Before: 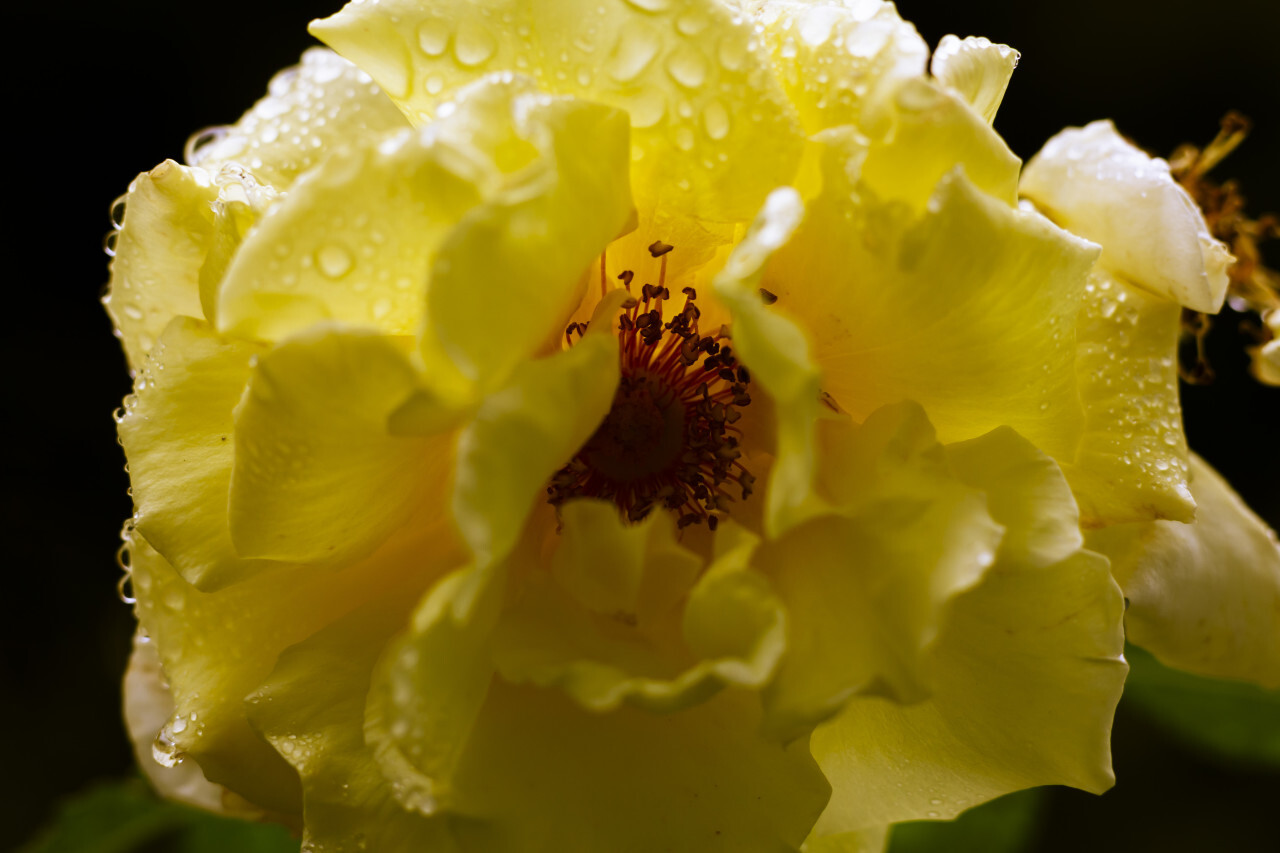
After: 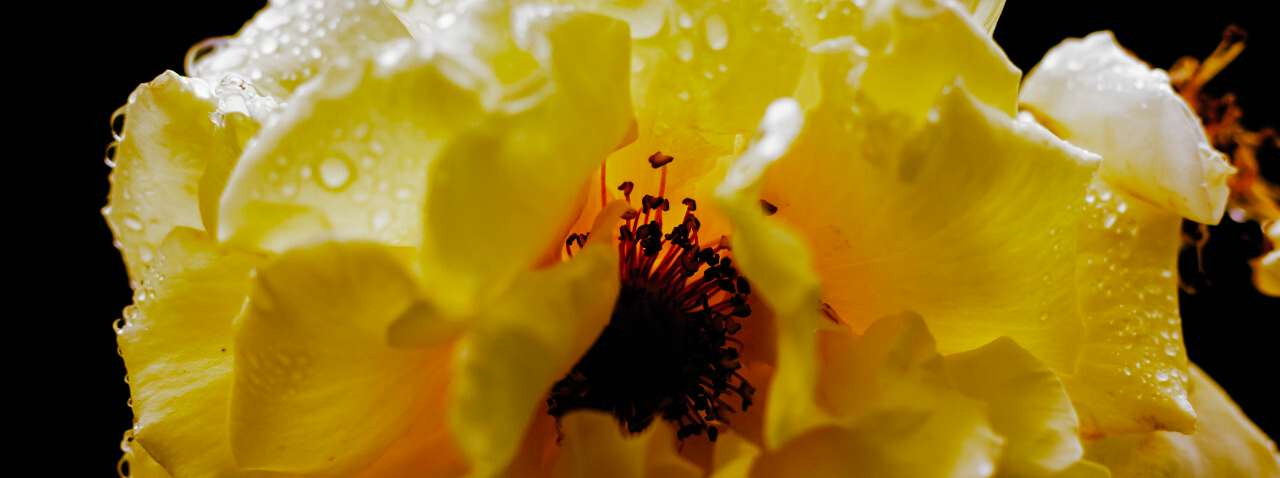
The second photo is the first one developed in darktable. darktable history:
shadows and highlights: shadows 40, highlights -60
crop and rotate: top 10.605%, bottom 33.274%
filmic rgb: black relative exposure -6.43 EV, white relative exposure 2.43 EV, threshold 3 EV, hardness 5.27, latitude 0.1%, contrast 1.425, highlights saturation mix 2%, preserve chrominance no, color science v5 (2021), contrast in shadows safe, contrast in highlights safe, enable highlight reconstruction true
